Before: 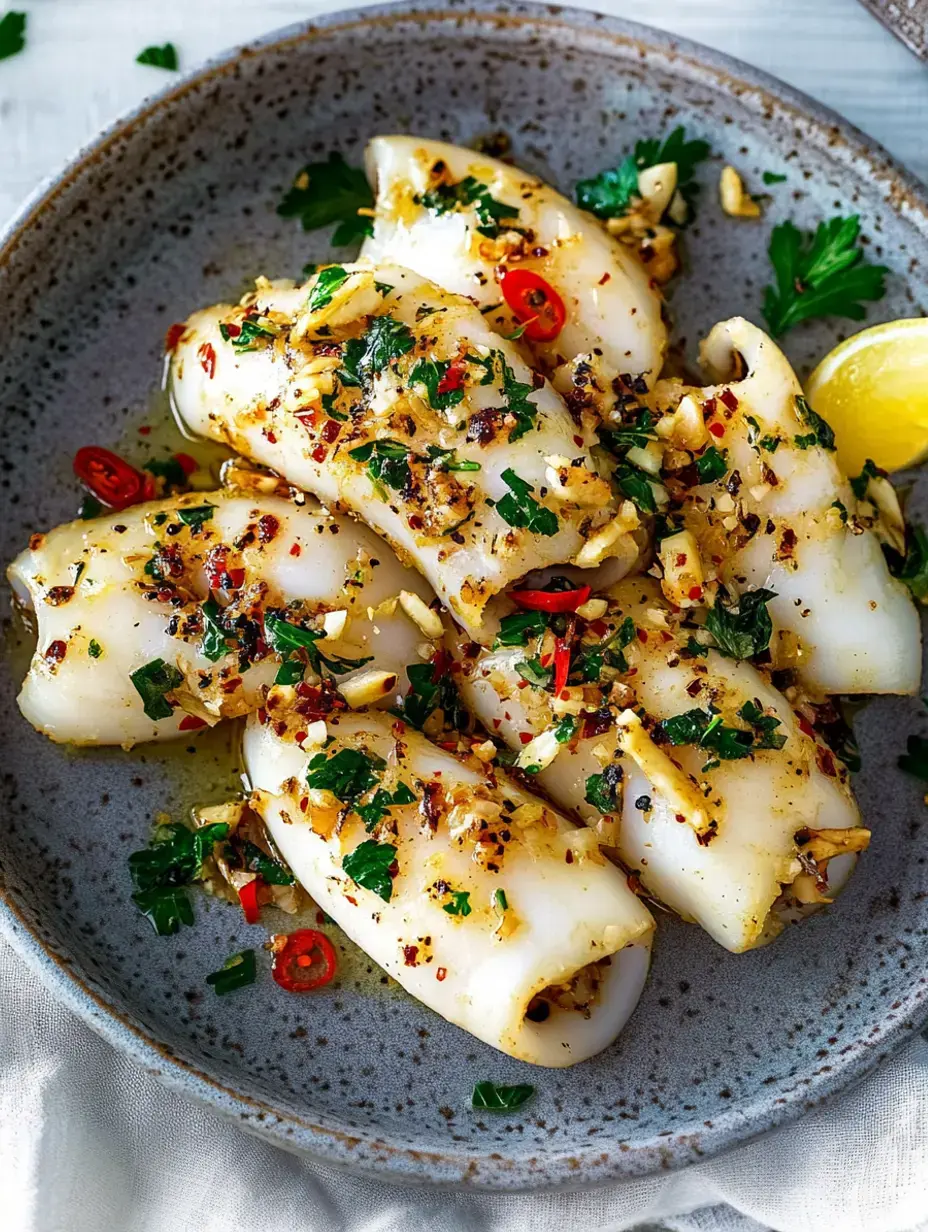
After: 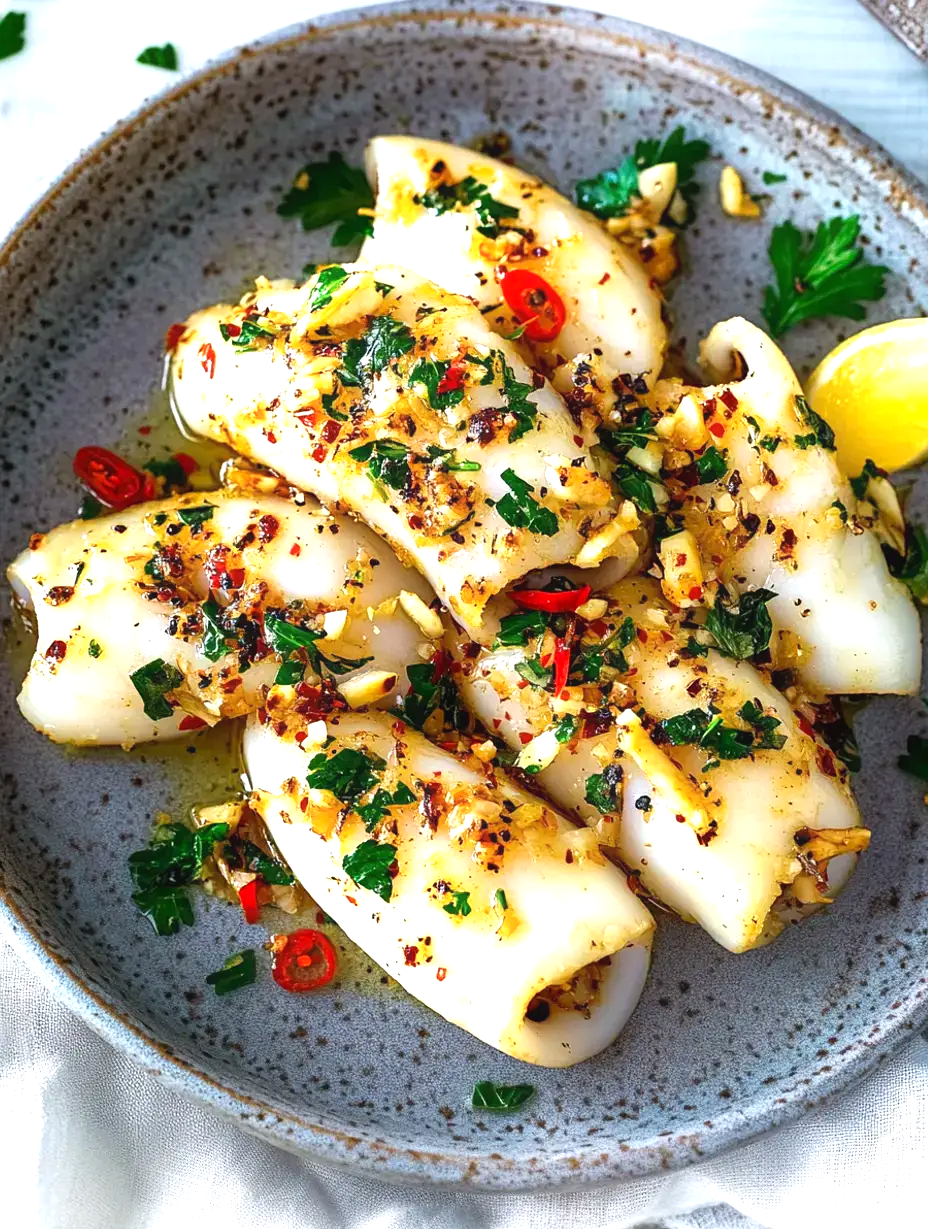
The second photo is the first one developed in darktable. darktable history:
contrast equalizer: octaves 7, y [[0.5, 0.488, 0.462, 0.461, 0.491, 0.5], [0.5 ×6], [0.5 ×6], [0 ×6], [0 ×6]]
crop: top 0.07%, bottom 0.099%
exposure: exposure 0.755 EV, compensate highlight preservation false
